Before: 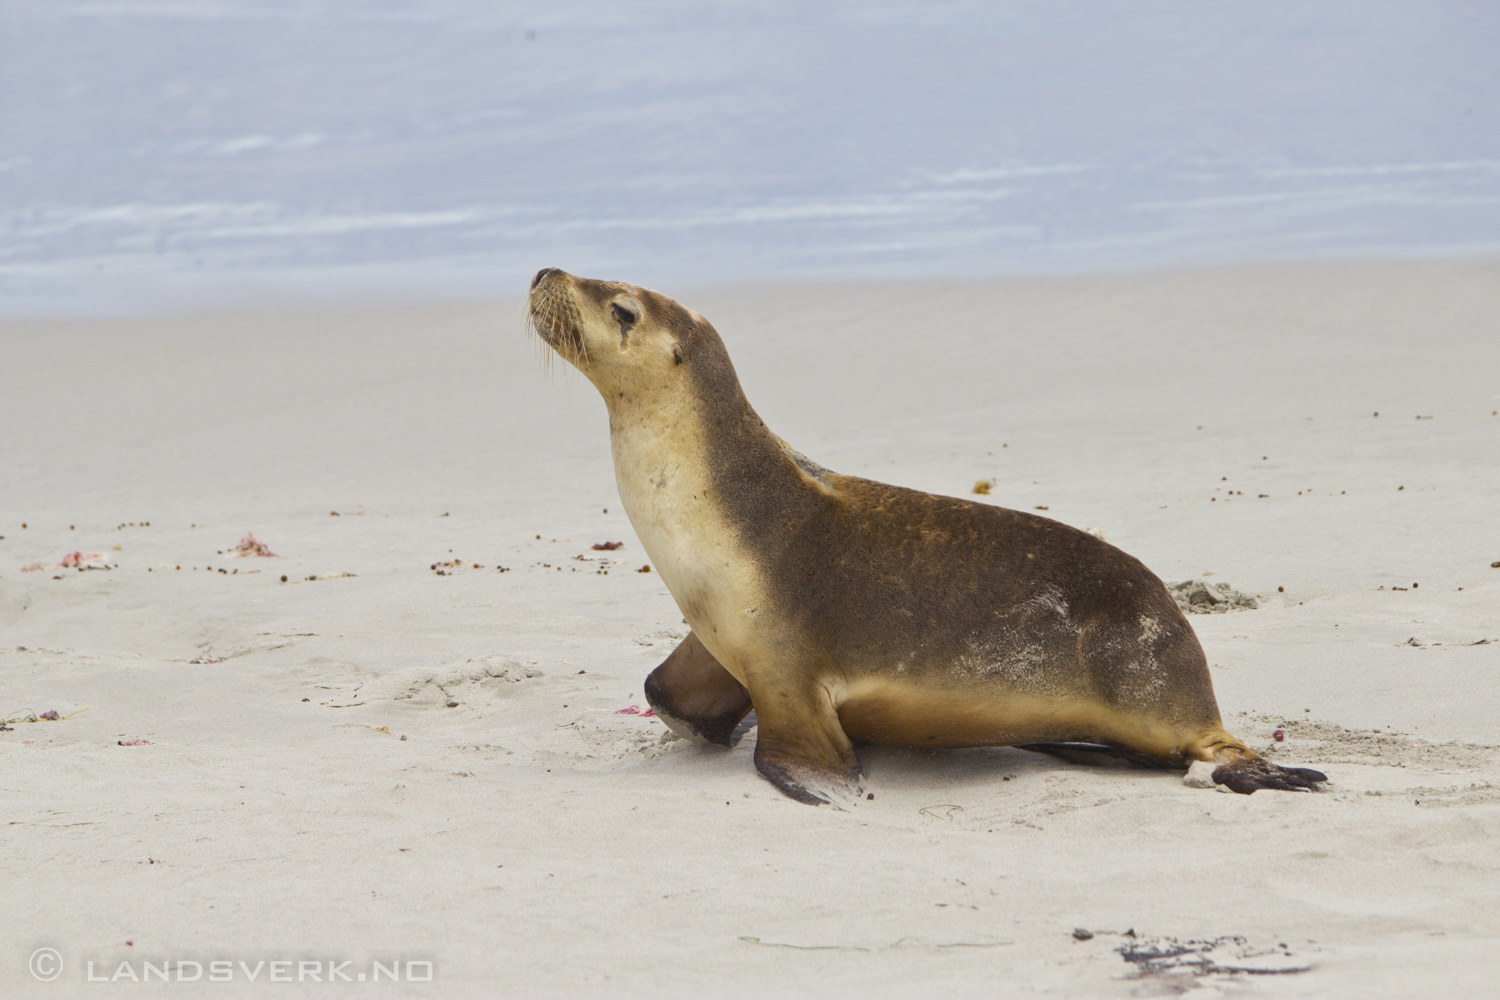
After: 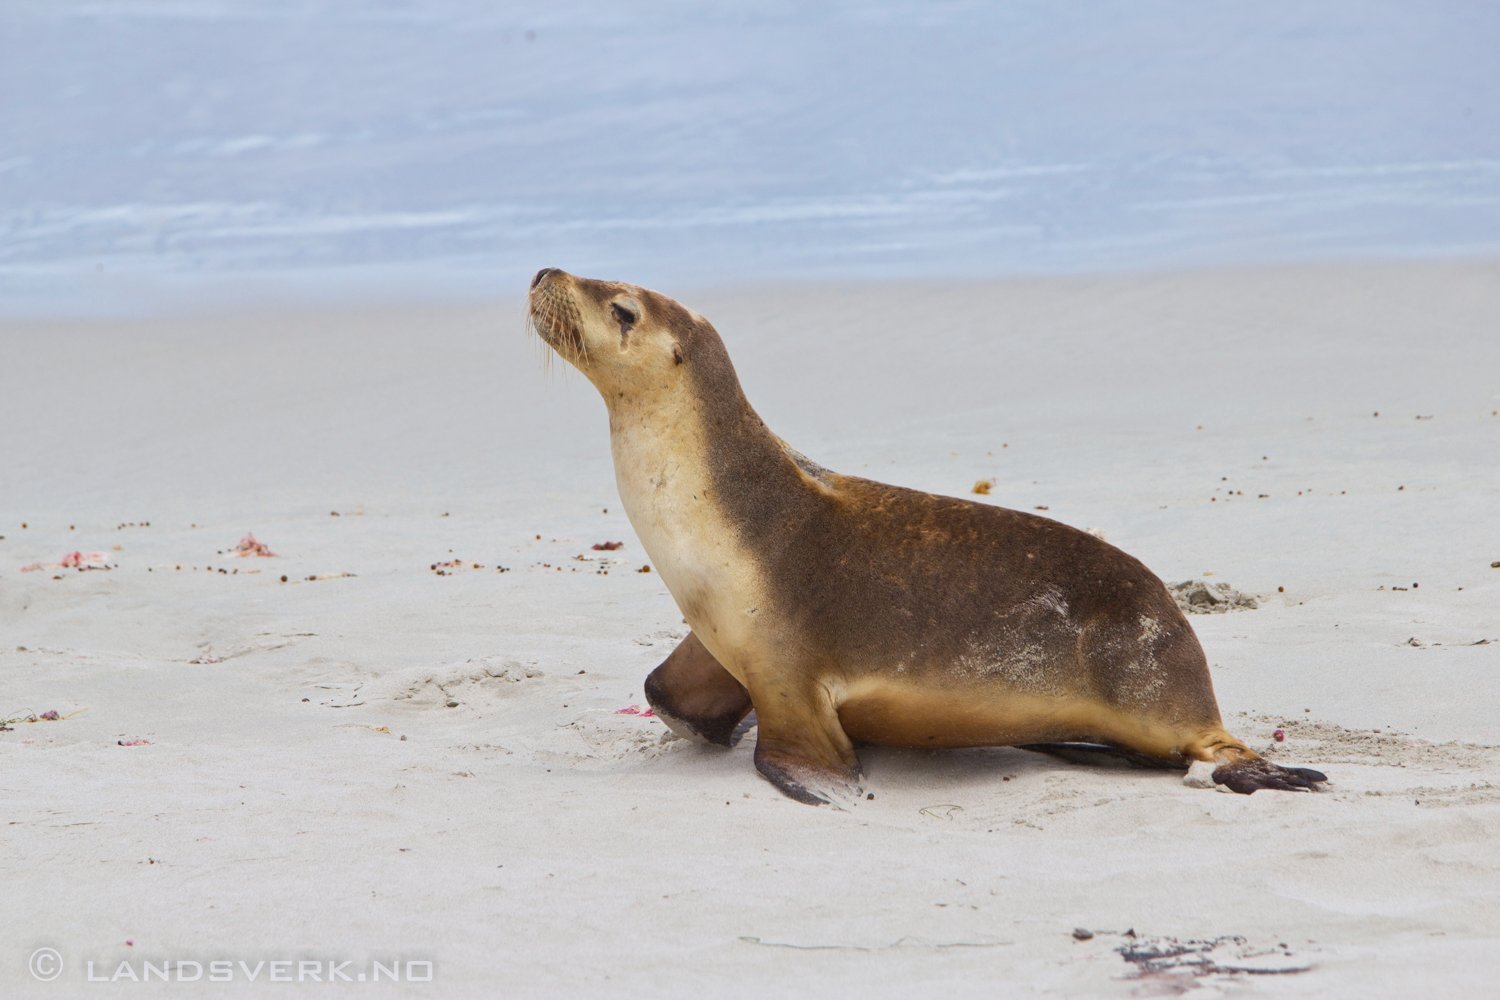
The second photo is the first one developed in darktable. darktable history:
color correction: highlights a* -0.076, highlights b* -5.97, shadows a* -0.128, shadows b* -0.106
